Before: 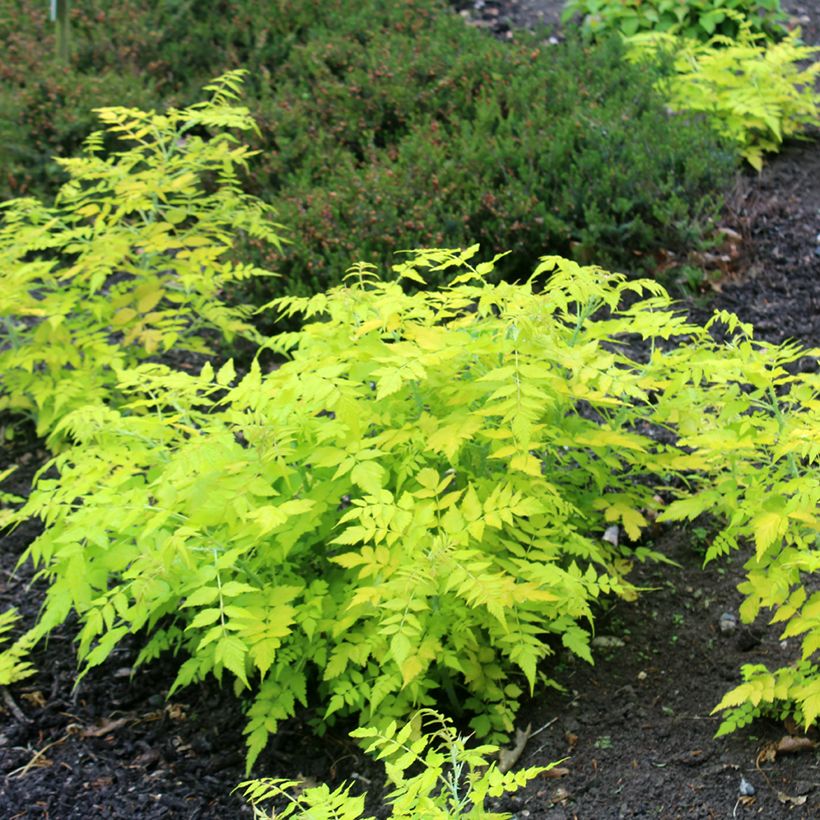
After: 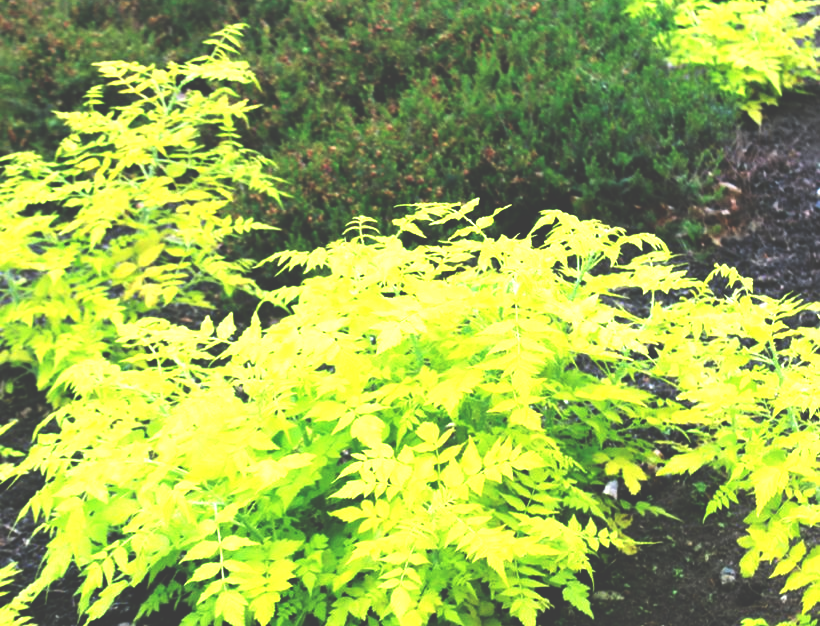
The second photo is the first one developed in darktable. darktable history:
shadows and highlights: radius 109.86, shadows 51.5, white point adjustment 9.16, highlights -5.16, soften with gaussian
base curve: curves: ch0 [(0, 0.036) (0.007, 0.037) (0.604, 0.887) (1, 1)], preserve colors none
crop: top 5.677%, bottom 17.877%
